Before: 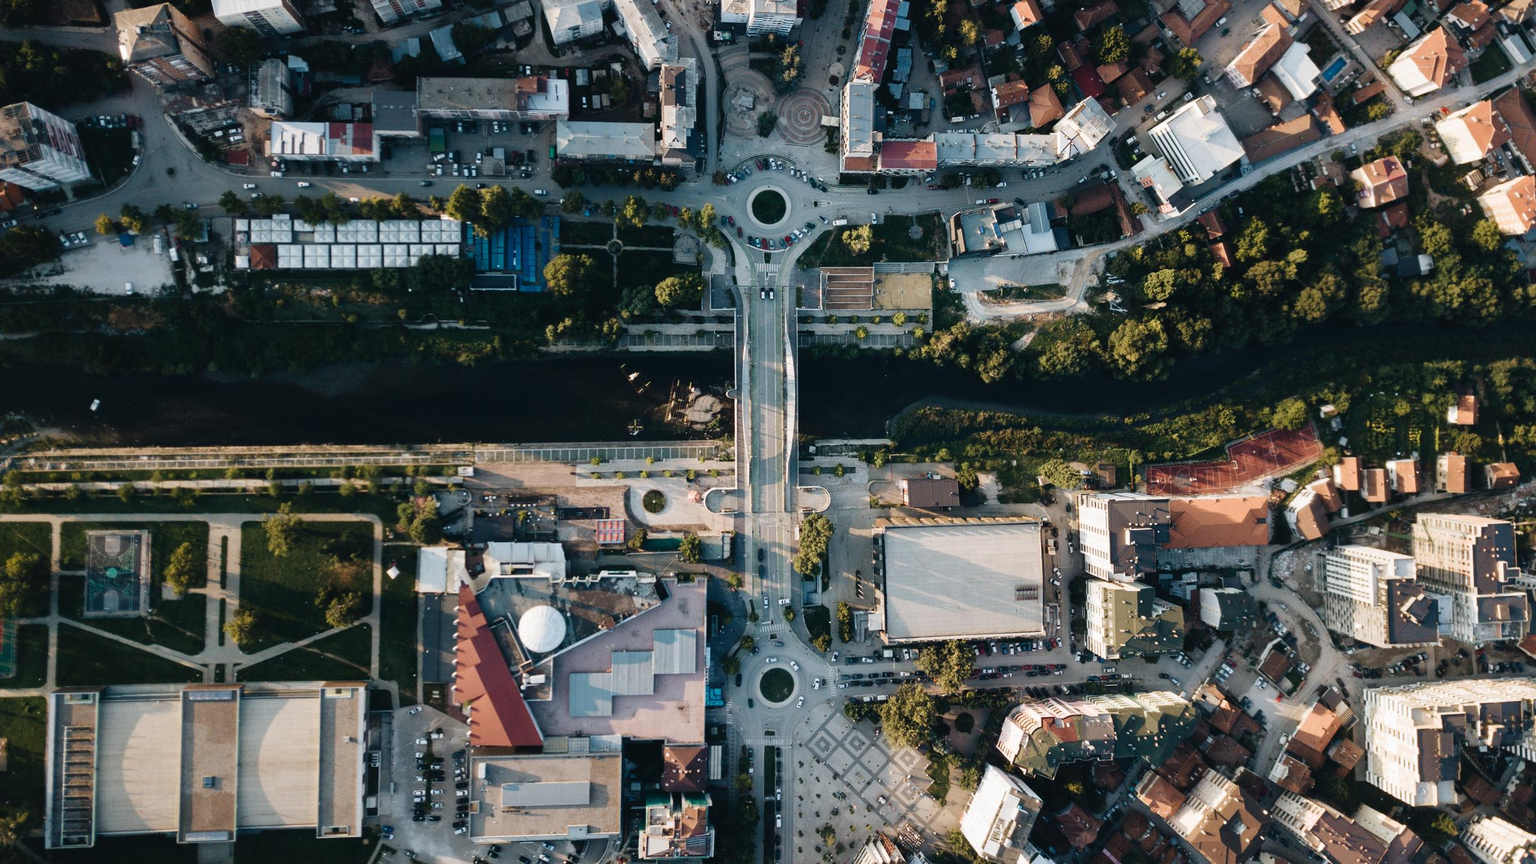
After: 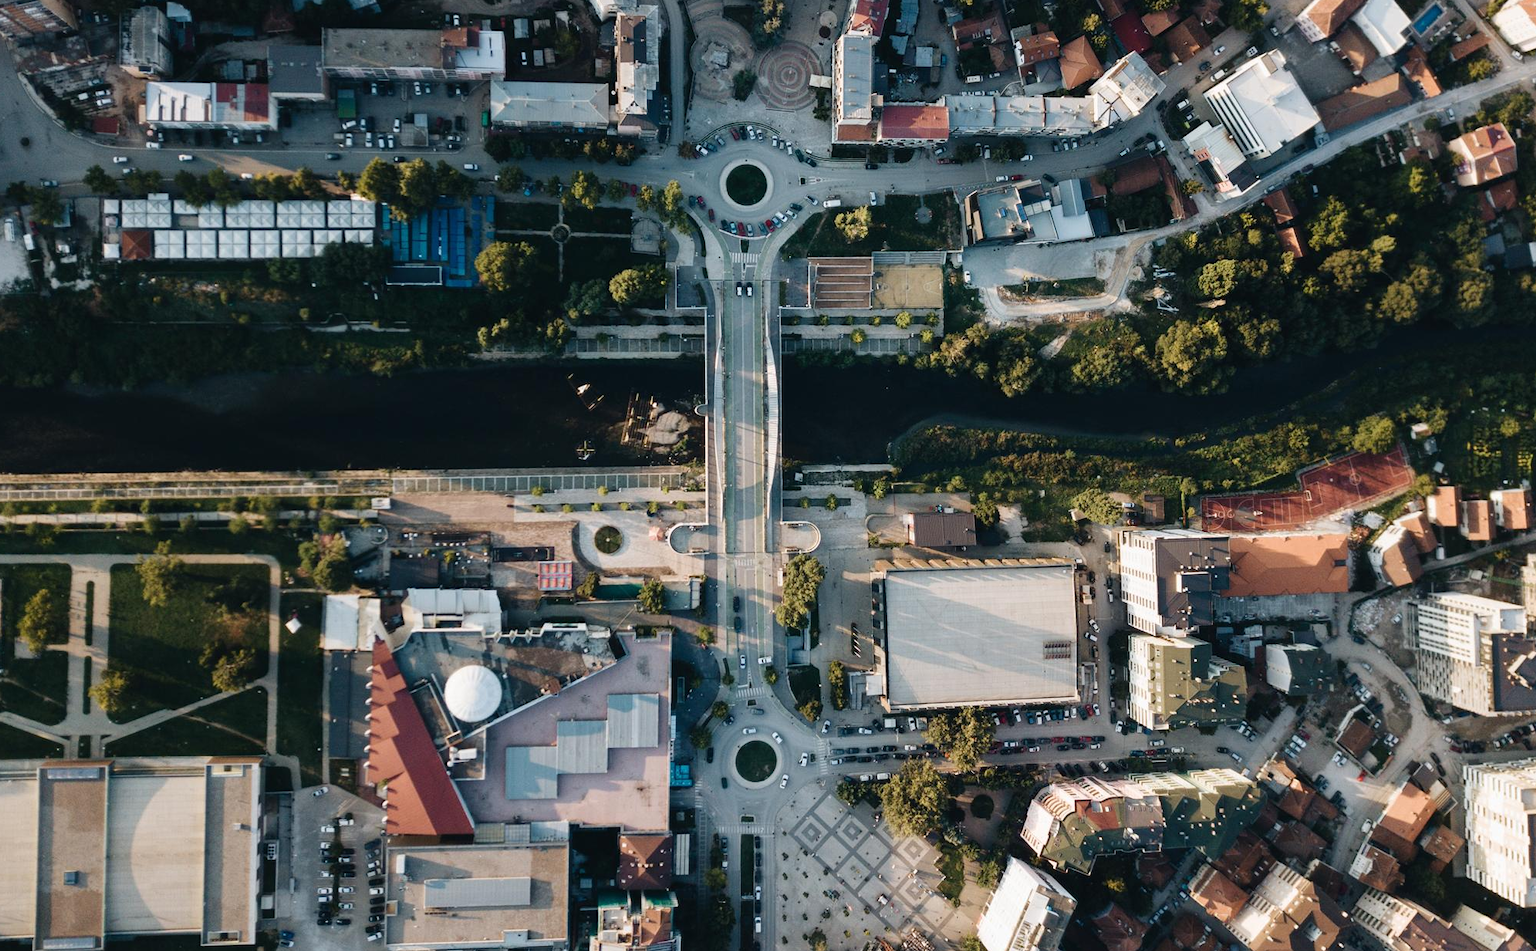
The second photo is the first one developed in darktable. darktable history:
crop: left 9.763%, top 6.263%, right 7.246%, bottom 2.331%
